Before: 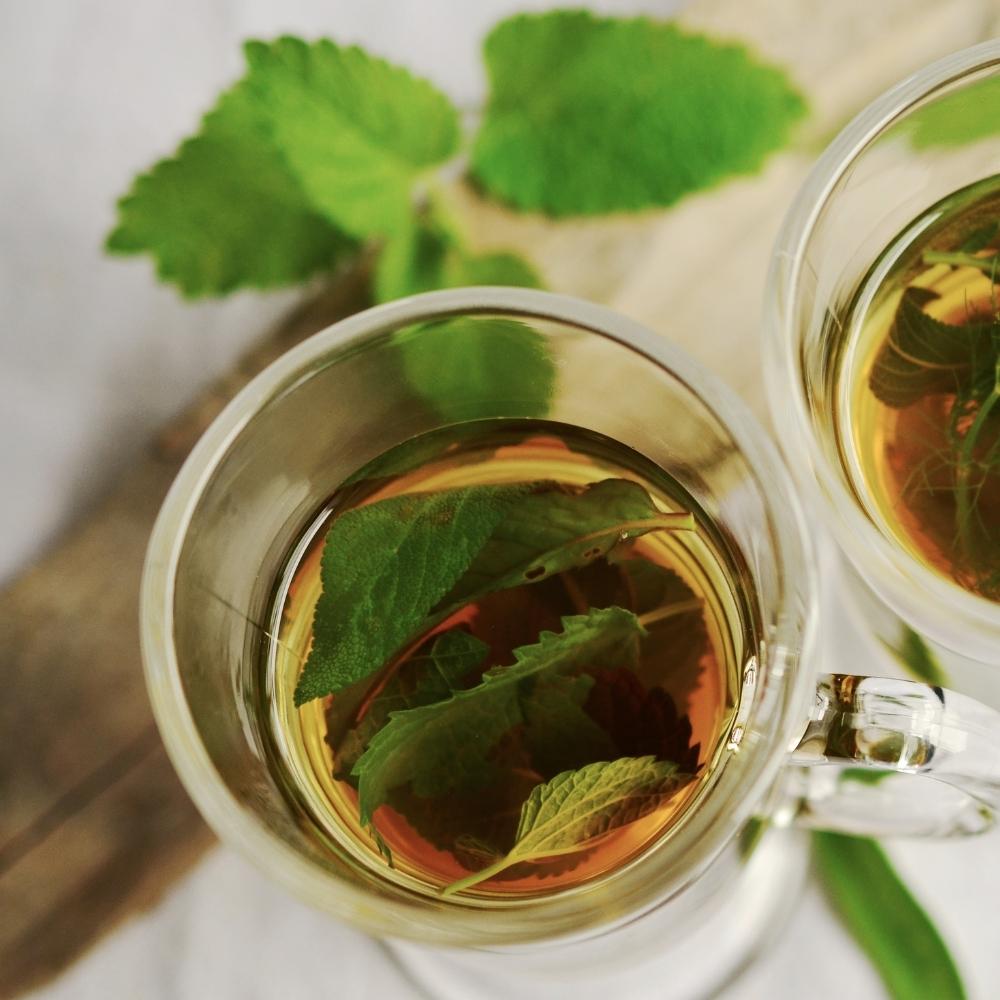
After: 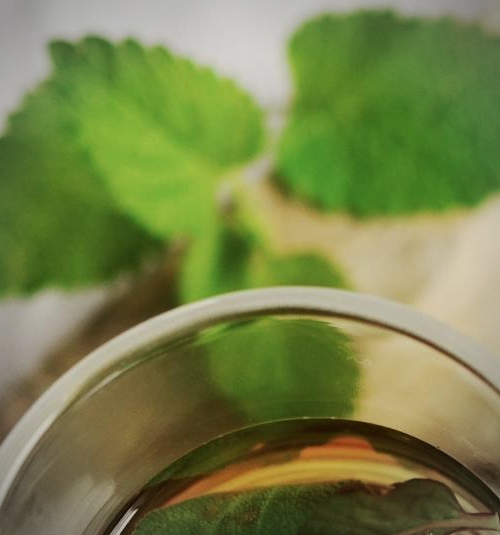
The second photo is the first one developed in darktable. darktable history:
crop: left 19.556%, right 30.401%, bottom 46.458%
vignetting: on, module defaults
